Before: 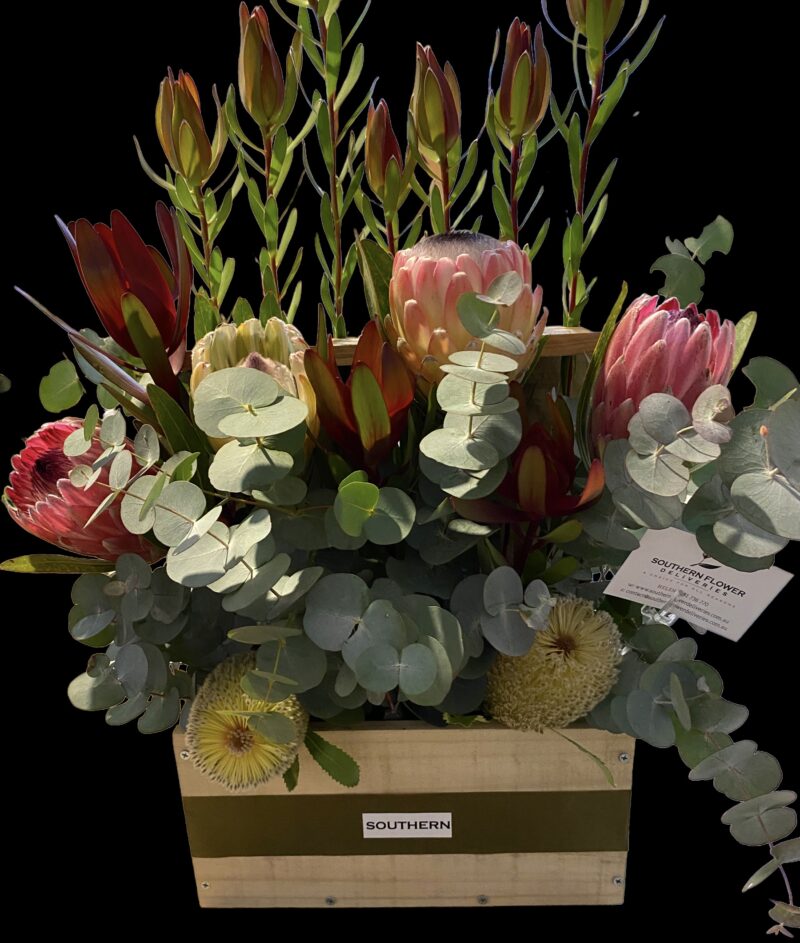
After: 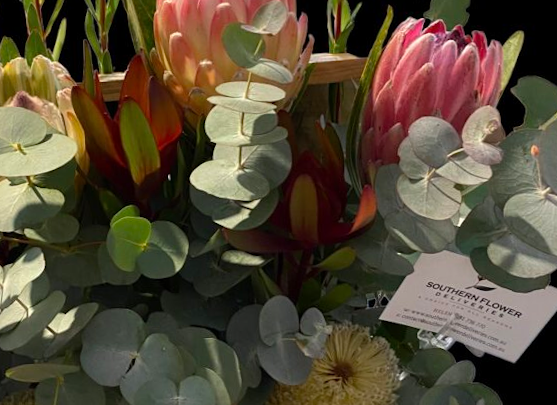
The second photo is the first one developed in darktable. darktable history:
crop and rotate: left 27.938%, top 27.046%, bottom 27.046%
rotate and perspective: rotation -2.12°, lens shift (vertical) 0.009, lens shift (horizontal) -0.008, automatic cropping original format, crop left 0.036, crop right 0.964, crop top 0.05, crop bottom 0.959
